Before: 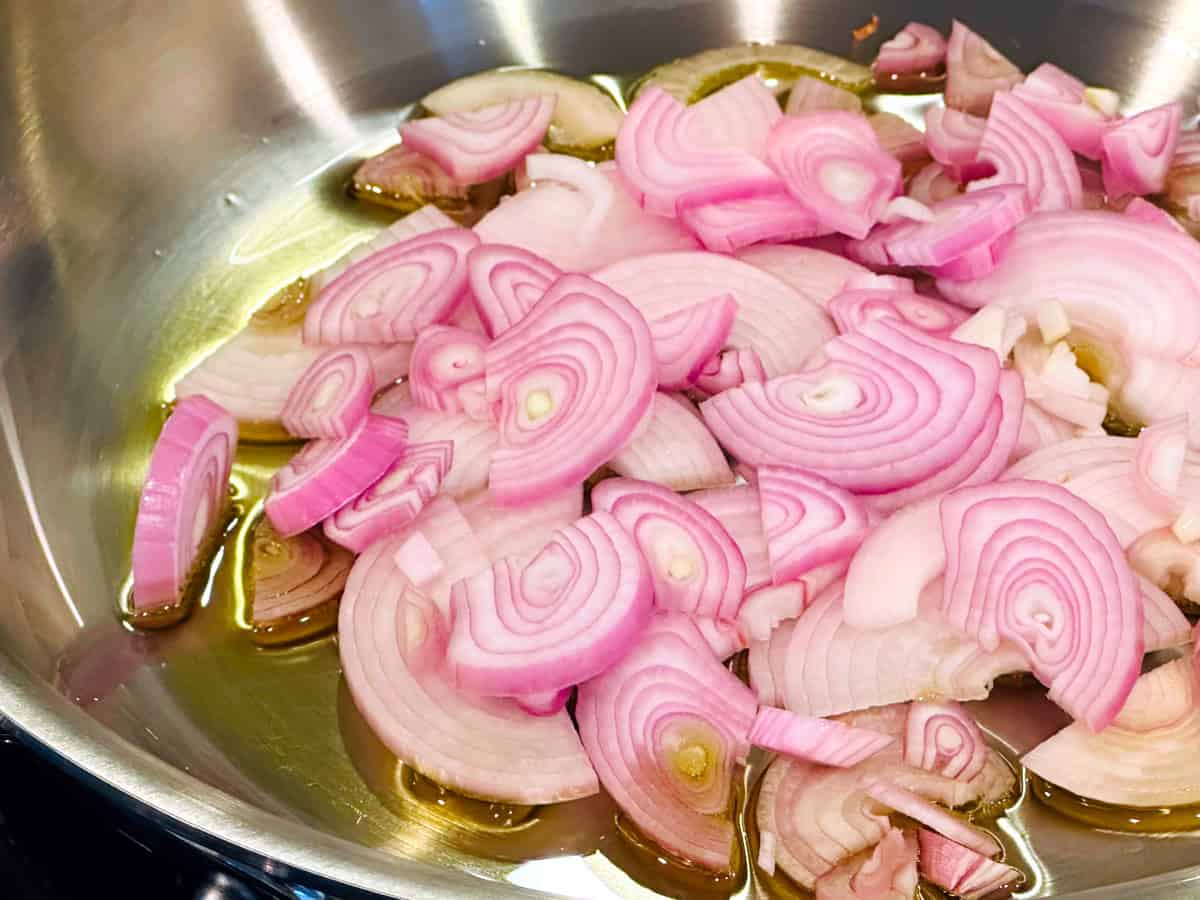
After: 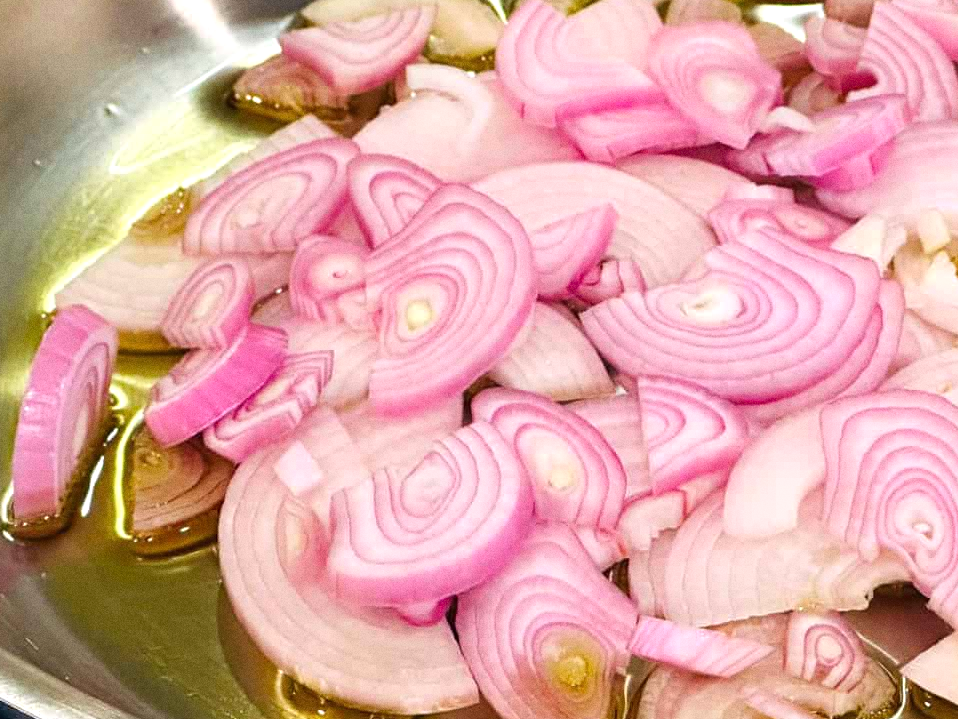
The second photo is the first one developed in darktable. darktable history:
crop and rotate: left 10.071%, top 10.071%, right 10.02%, bottom 10.02%
grain: coarseness 0.09 ISO
exposure: exposure 0.2 EV, compensate highlight preservation false
